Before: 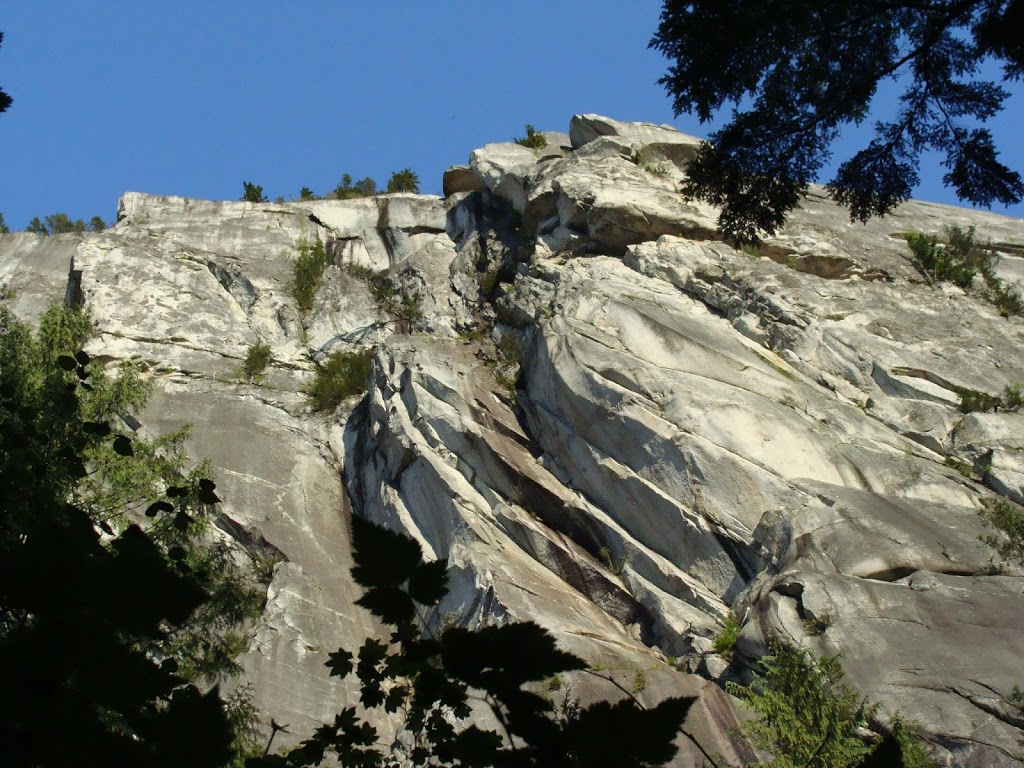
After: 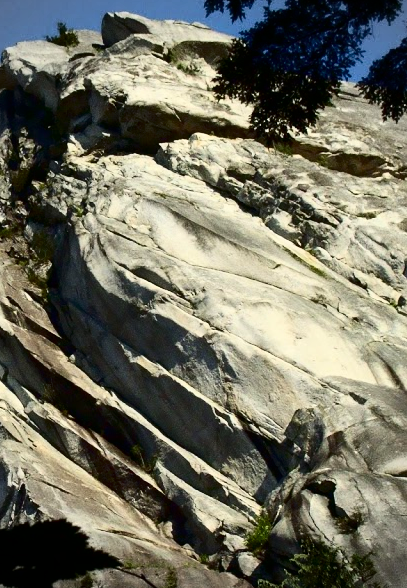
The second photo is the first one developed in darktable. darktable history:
vignetting: on, module defaults
contrast brightness saturation: contrast 0.32, brightness -0.08, saturation 0.17
crop: left 45.721%, top 13.393%, right 14.118%, bottom 10.01%
